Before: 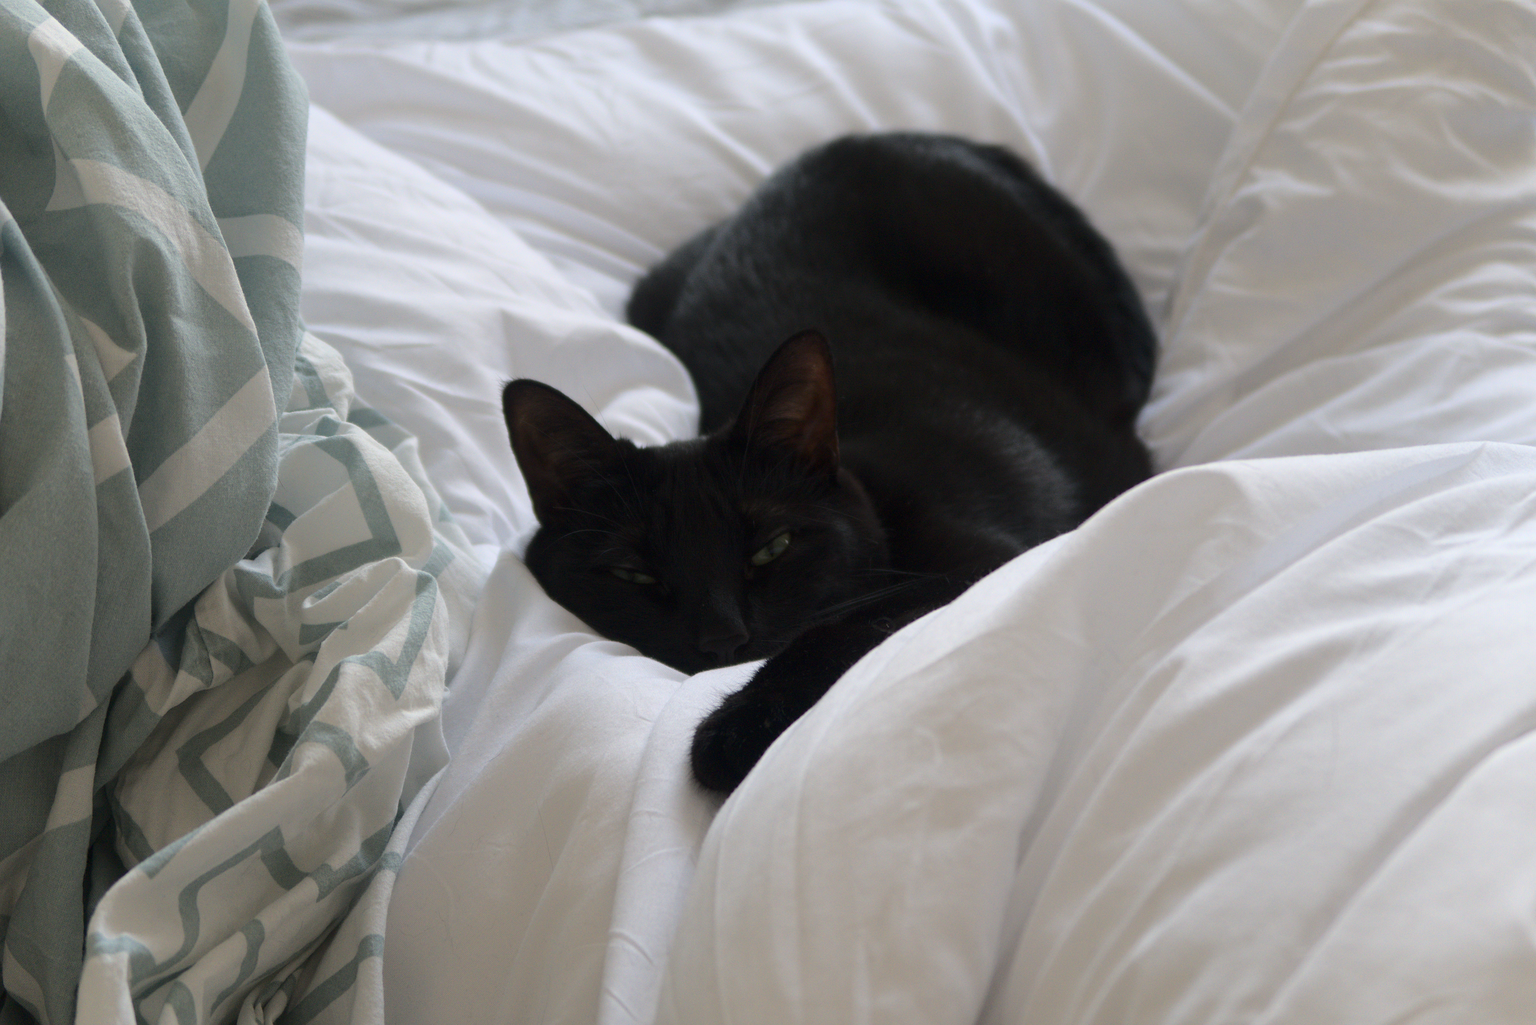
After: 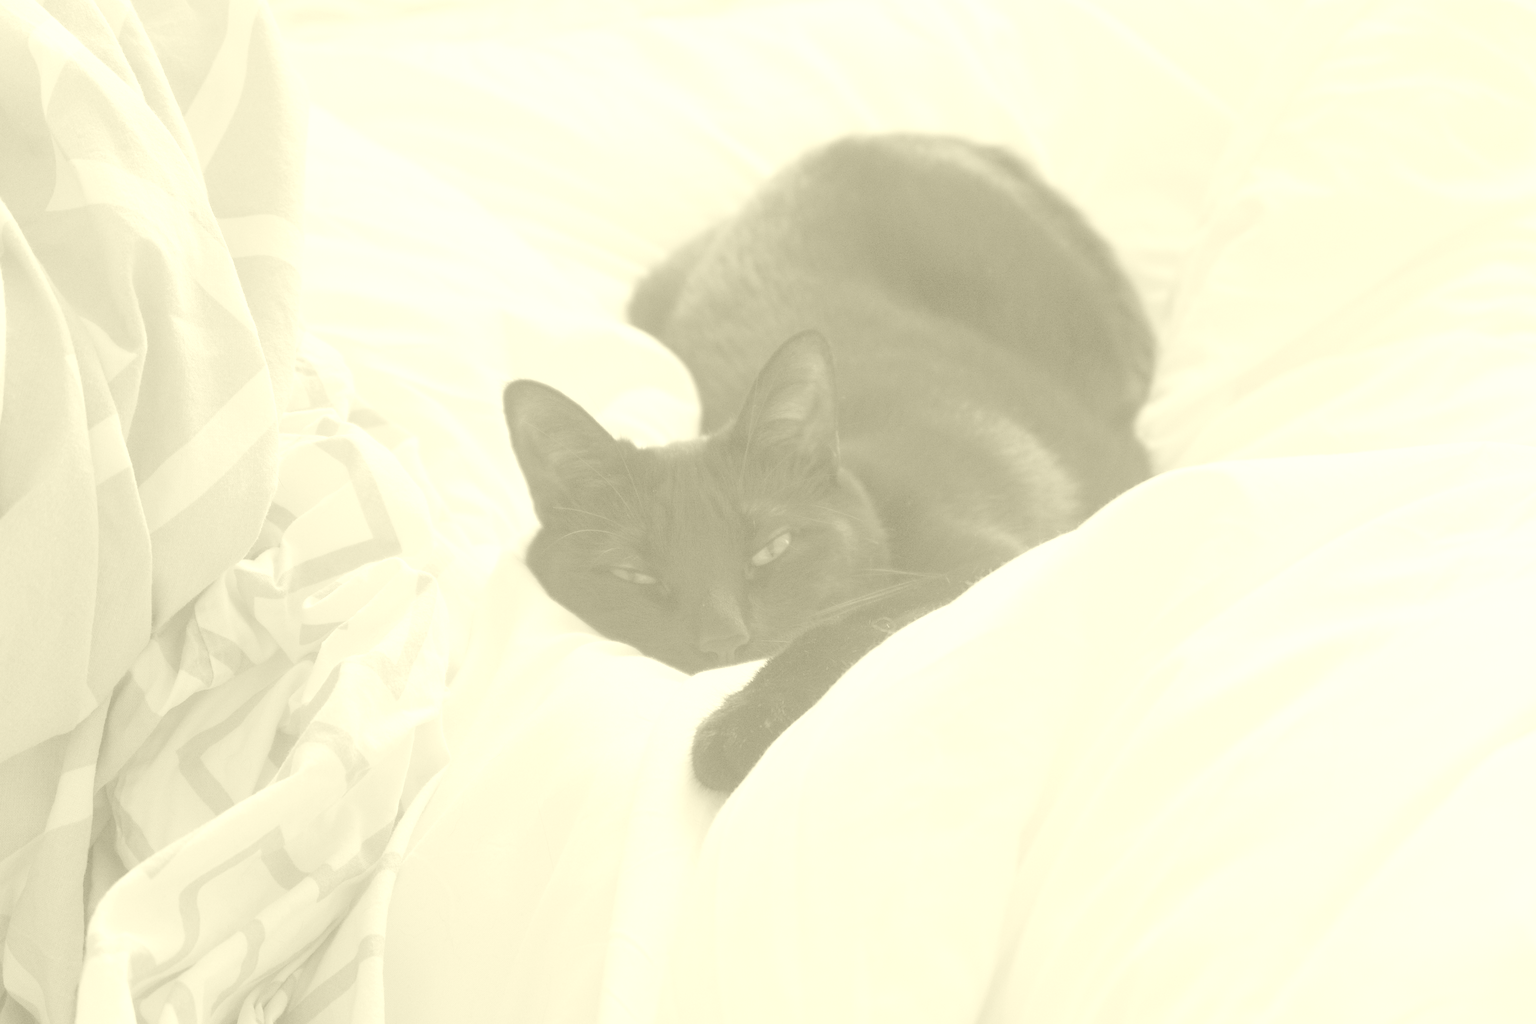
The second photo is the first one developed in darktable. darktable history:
color balance rgb: perceptual brilliance grading › highlights 14.29%, perceptual brilliance grading › mid-tones -5.92%, perceptual brilliance grading › shadows -26.83%, global vibrance 31.18%
contrast brightness saturation: brightness 1
colorize: hue 43.2°, saturation 40%, version 1
color calibration: x 0.37, y 0.382, temperature 4313.32 K
